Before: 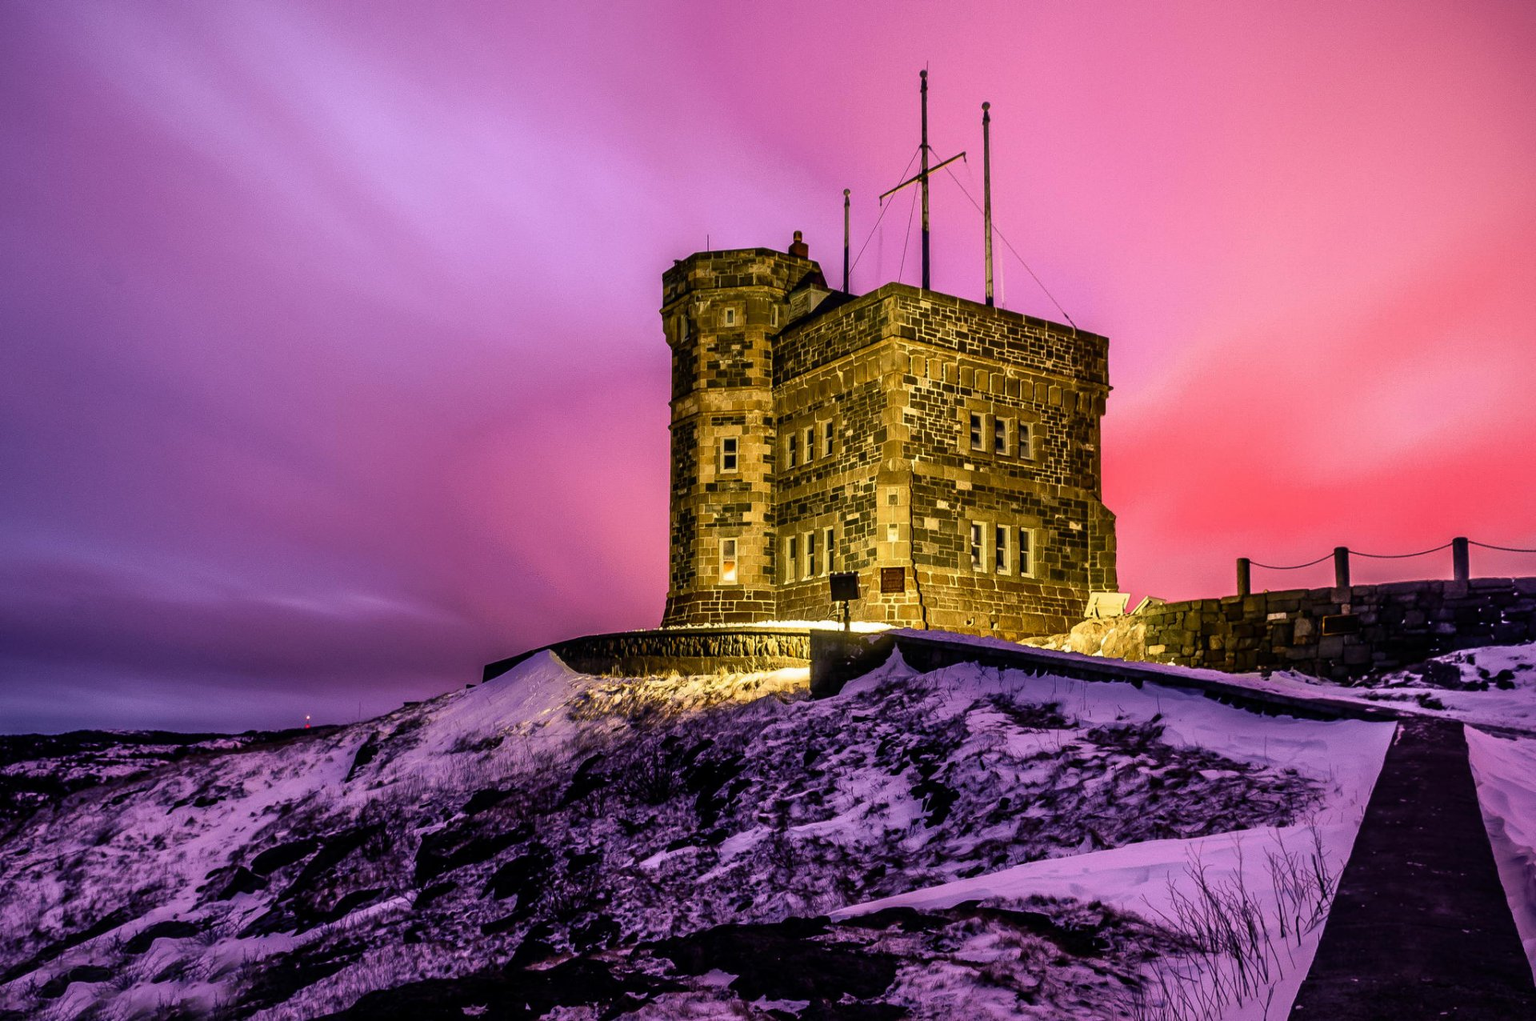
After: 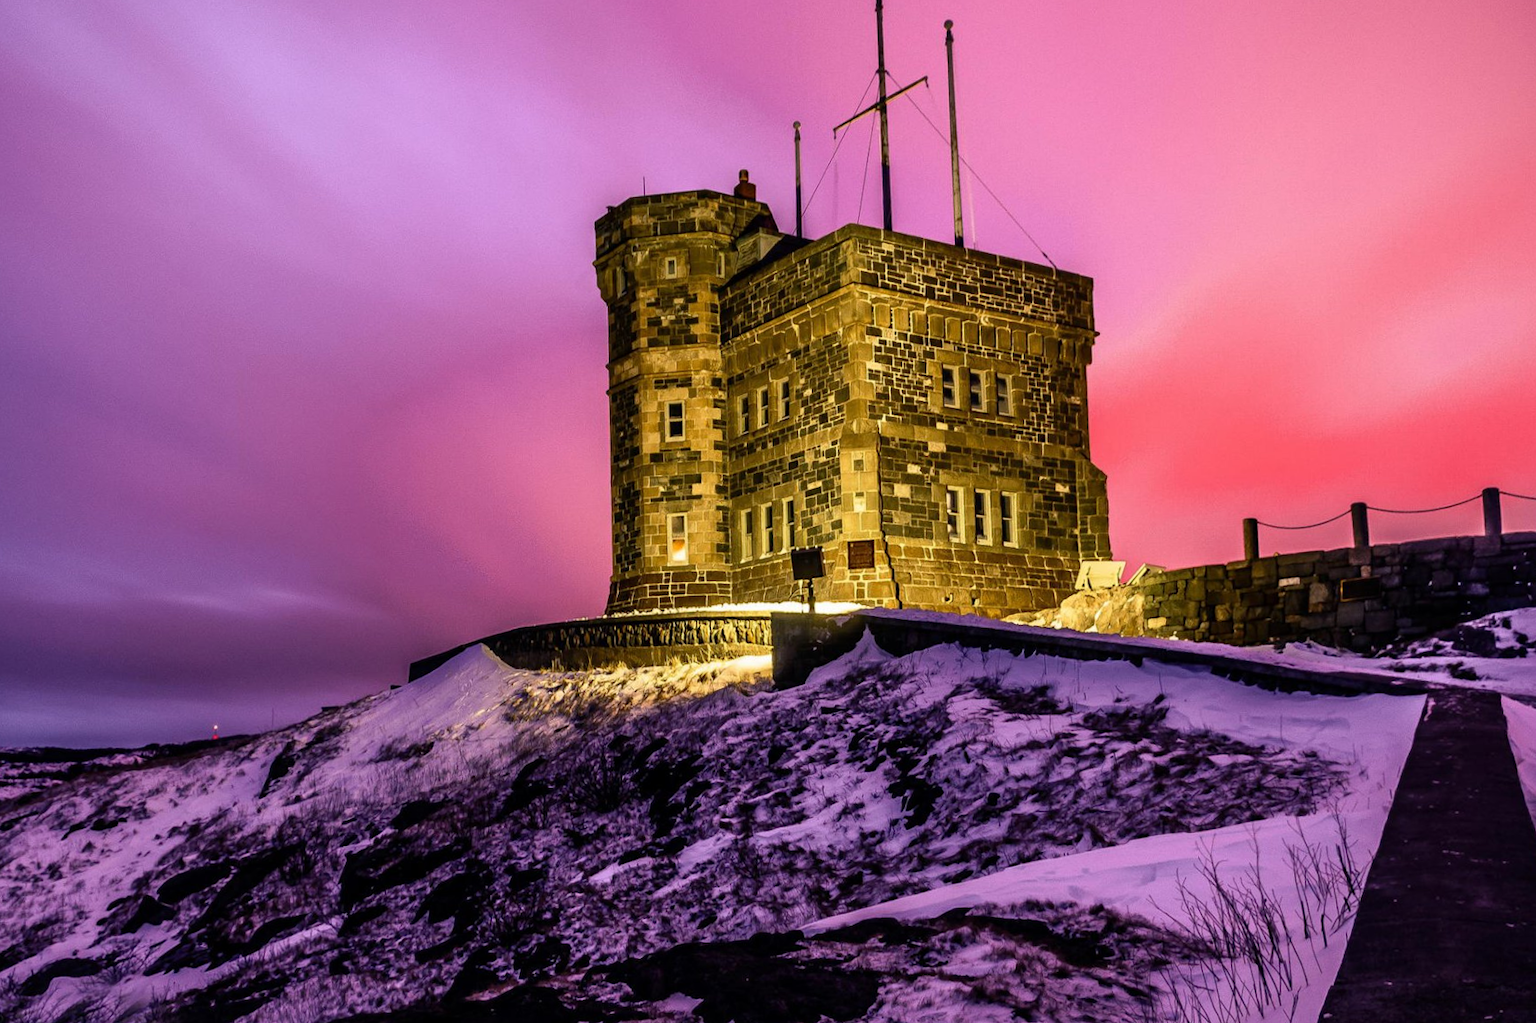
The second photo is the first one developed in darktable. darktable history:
crop and rotate: angle 1.76°, left 5.956%, top 5.693%
